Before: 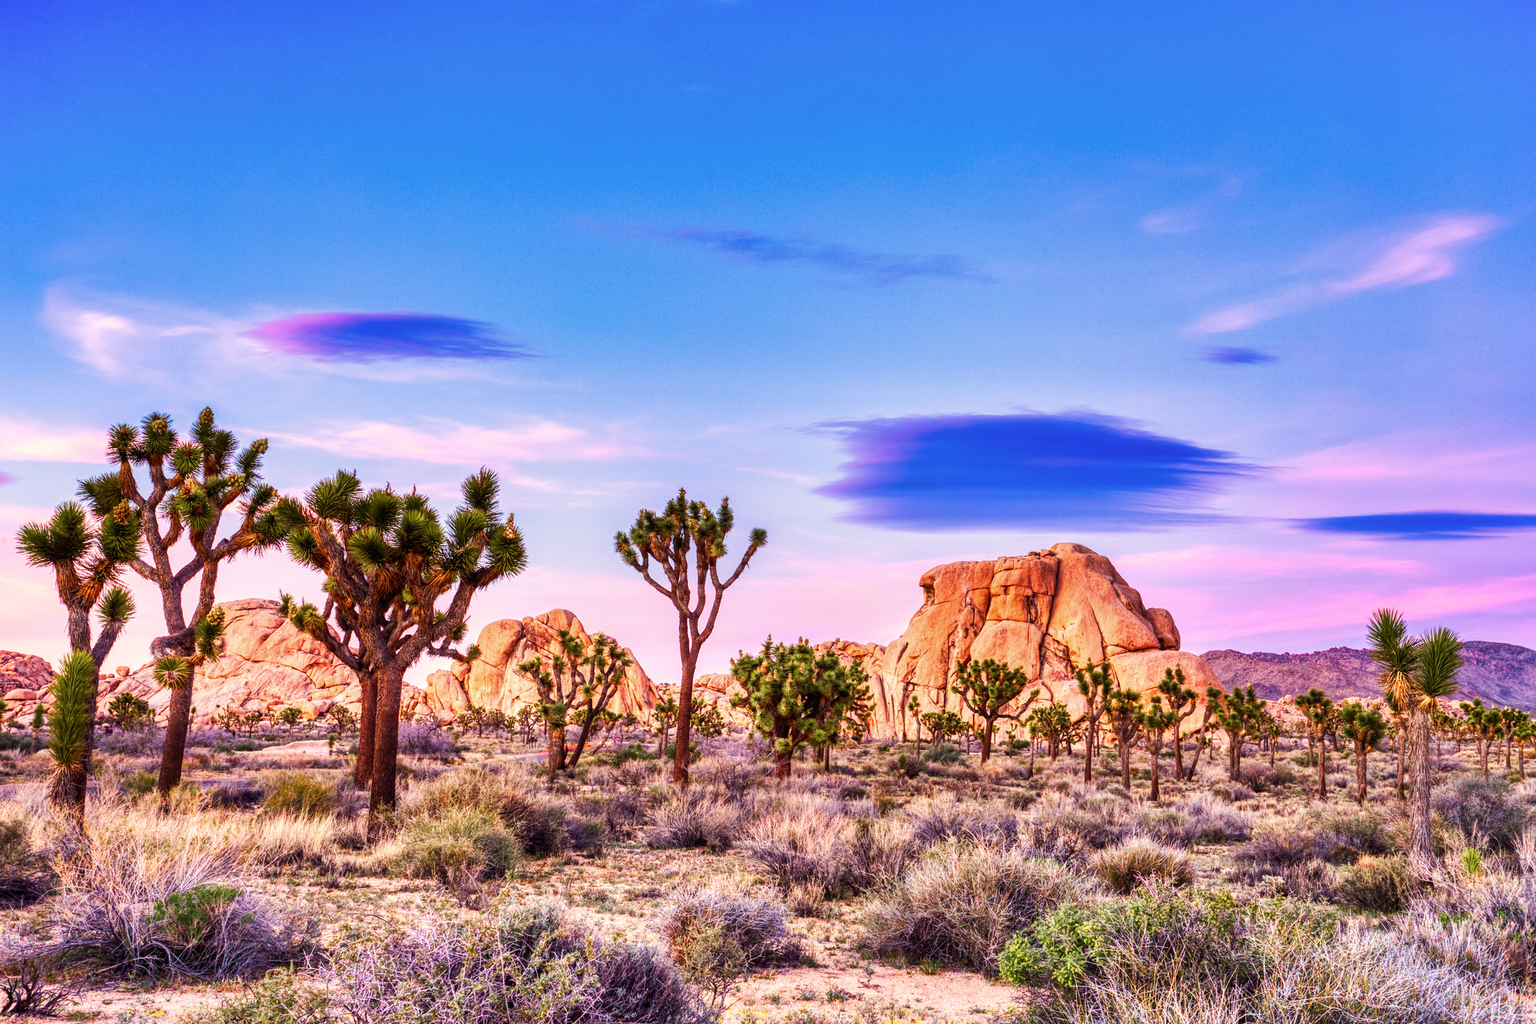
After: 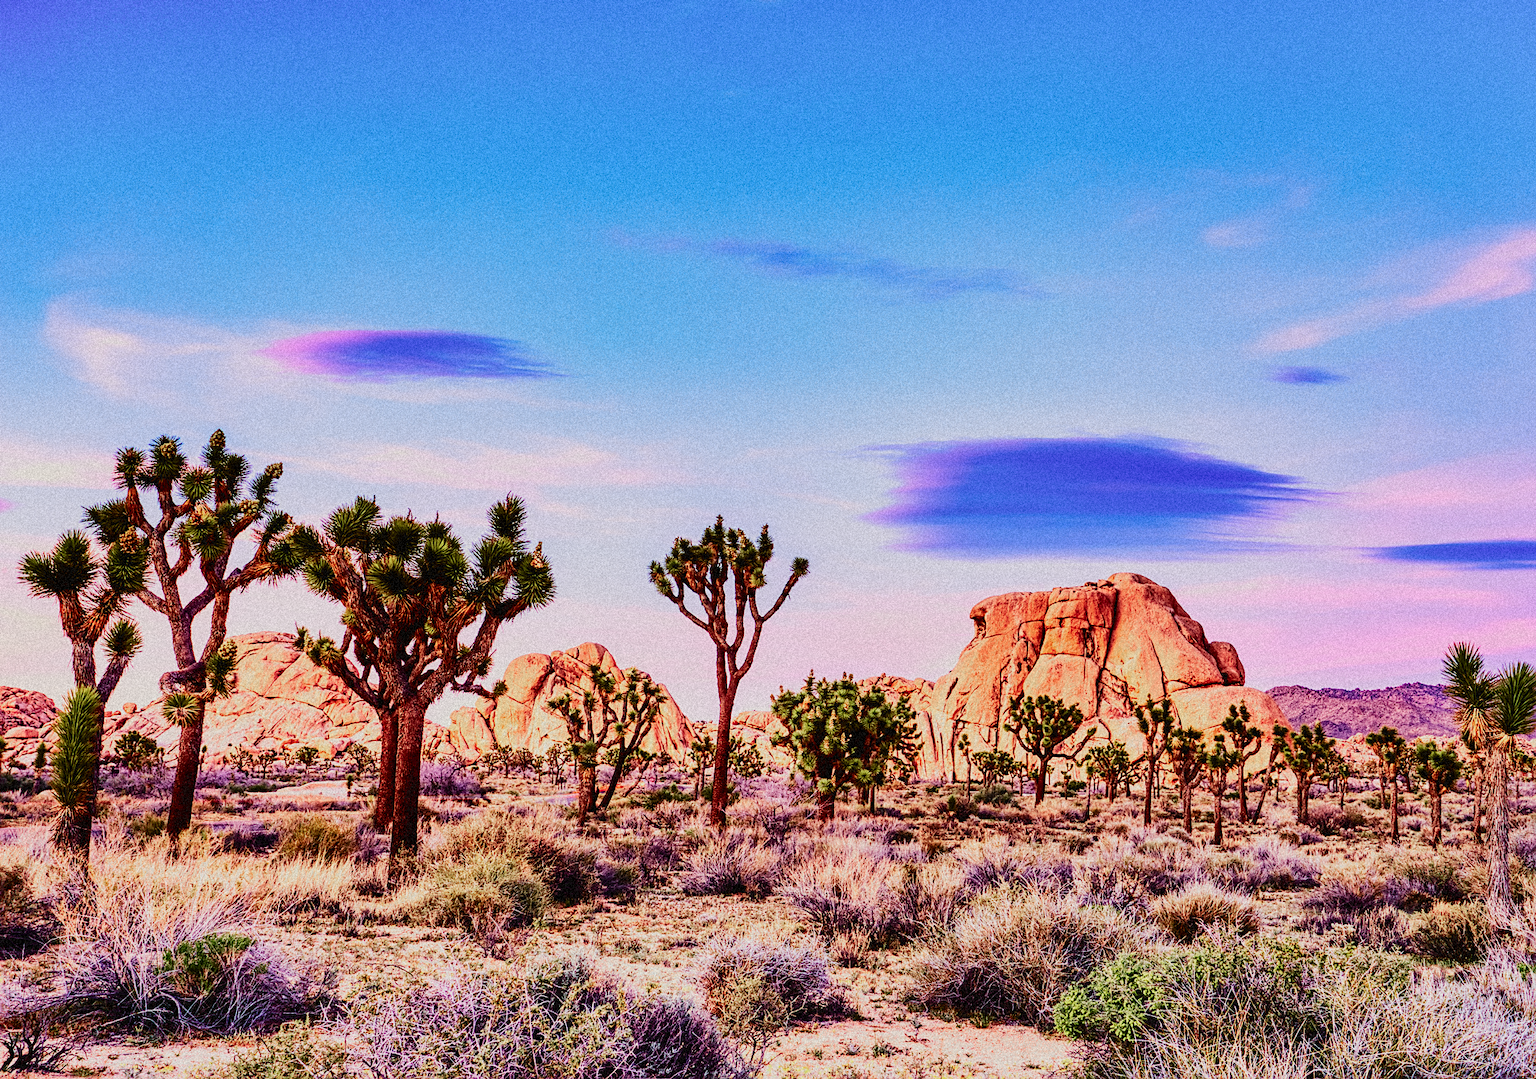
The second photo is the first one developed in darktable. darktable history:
crop and rotate: right 5.167%
tone curve: curves: ch0 [(0, 0.021) (0.049, 0.044) (0.152, 0.14) (0.328, 0.357) (0.473, 0.529) (0.641, 0.705) (0.868, 0.887) (1, 0.969)]; ch1 [(0, 0) (0.322, 0.328) (0.43, 0.425) (0.474, 0.466) (0.502, 0.503) (0.522, 0.526) (0.564, 0.591) (0.602, 0.632) (0.677, 0.701) (0.859, 0.885) (1, 1)]; ch2 [(0, 0) (0.33, 0.301) (0.447, 0.44) (0.502, 0.505) (0.535, 0.554) (0.565, 0.598) (0.618, 0.629) (1, 1)], color space Lab, independent channels, preserve colors none
exposure: black level correction 0, exposure 0.7 EV, compensate exposure bias true, compensate highlight preservation false
sharpen: on, module defaults
white balance: emerald 1
grain: strength 35%, mid-tones bias 0%
sigmoid: skew -0.2, preserve hue 0%, red attenuation 0.1, red rotation 0.035, green attenuation 0.1, green rotation -0.017, blue attenuation 0.15, blue rotation -0.052, base primaries Rec2020
